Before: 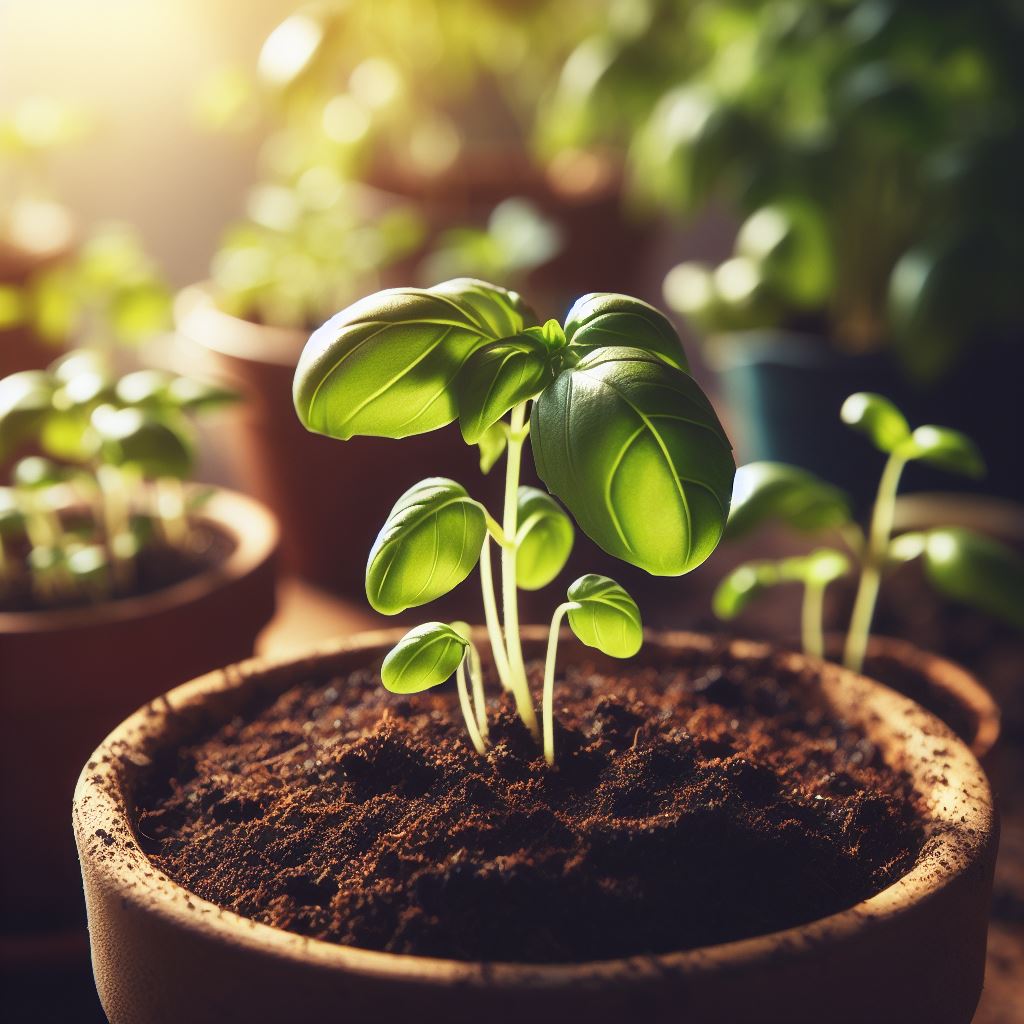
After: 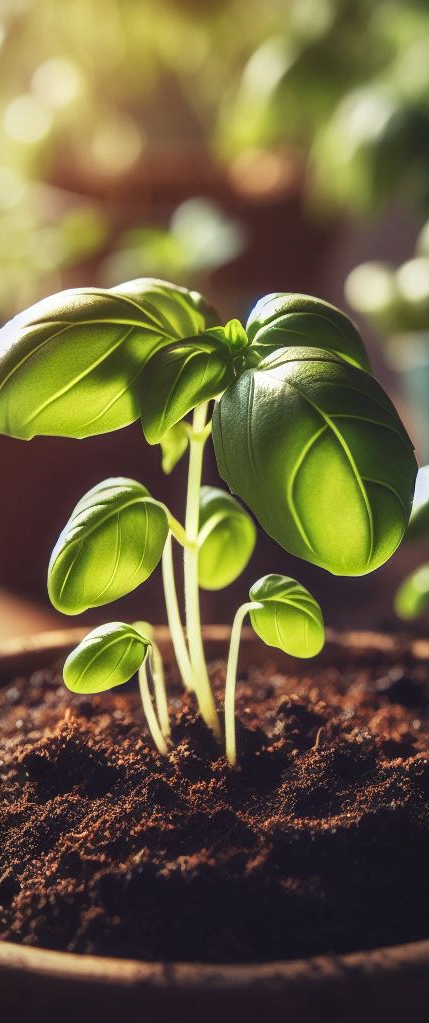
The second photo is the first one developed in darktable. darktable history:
vignetting: fall-off start 81.38%, fall-off radius 62.09%, brightness -0.177, saturation -0.293, automatic ratio true, width/height ratio 1.415, unbound false
crop: left 31.071%, right 26.949%
local contrast: on, module defaults
